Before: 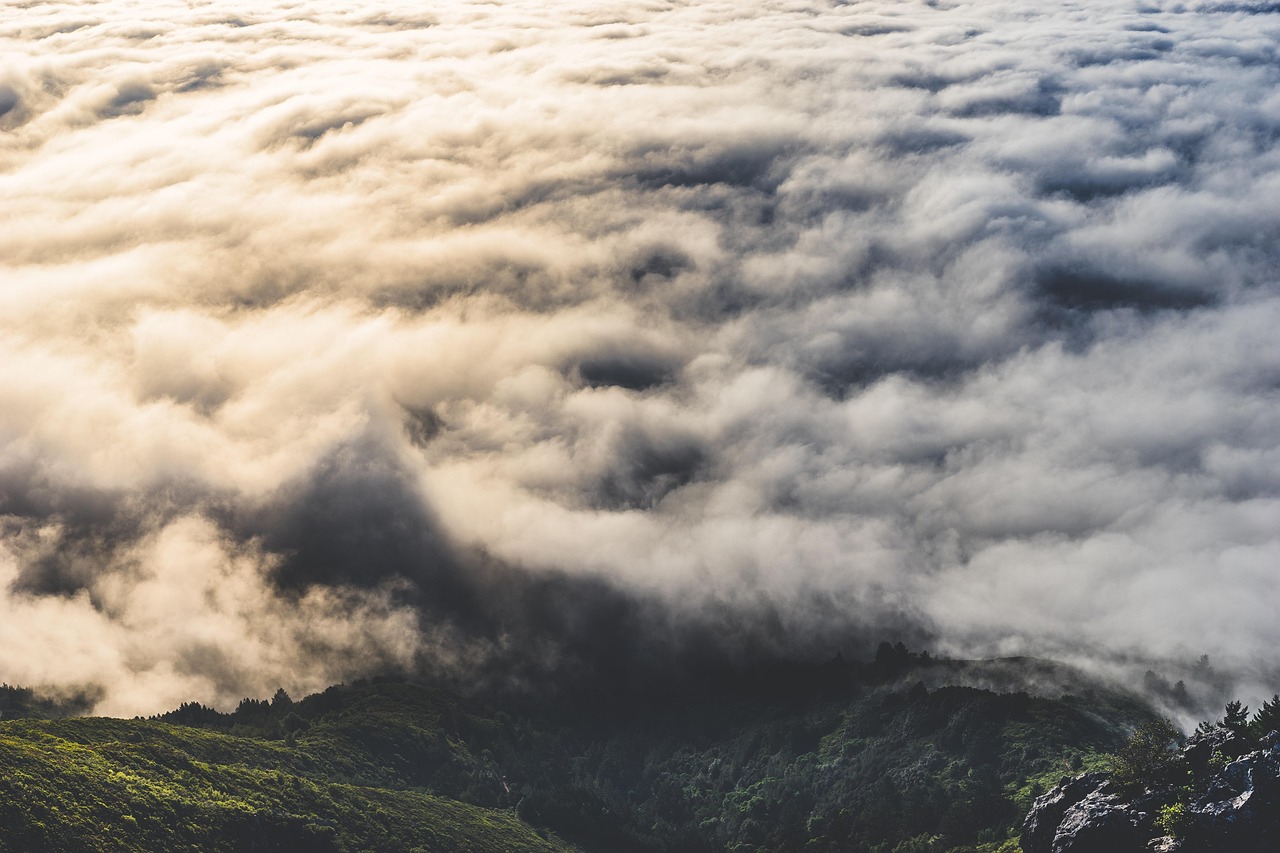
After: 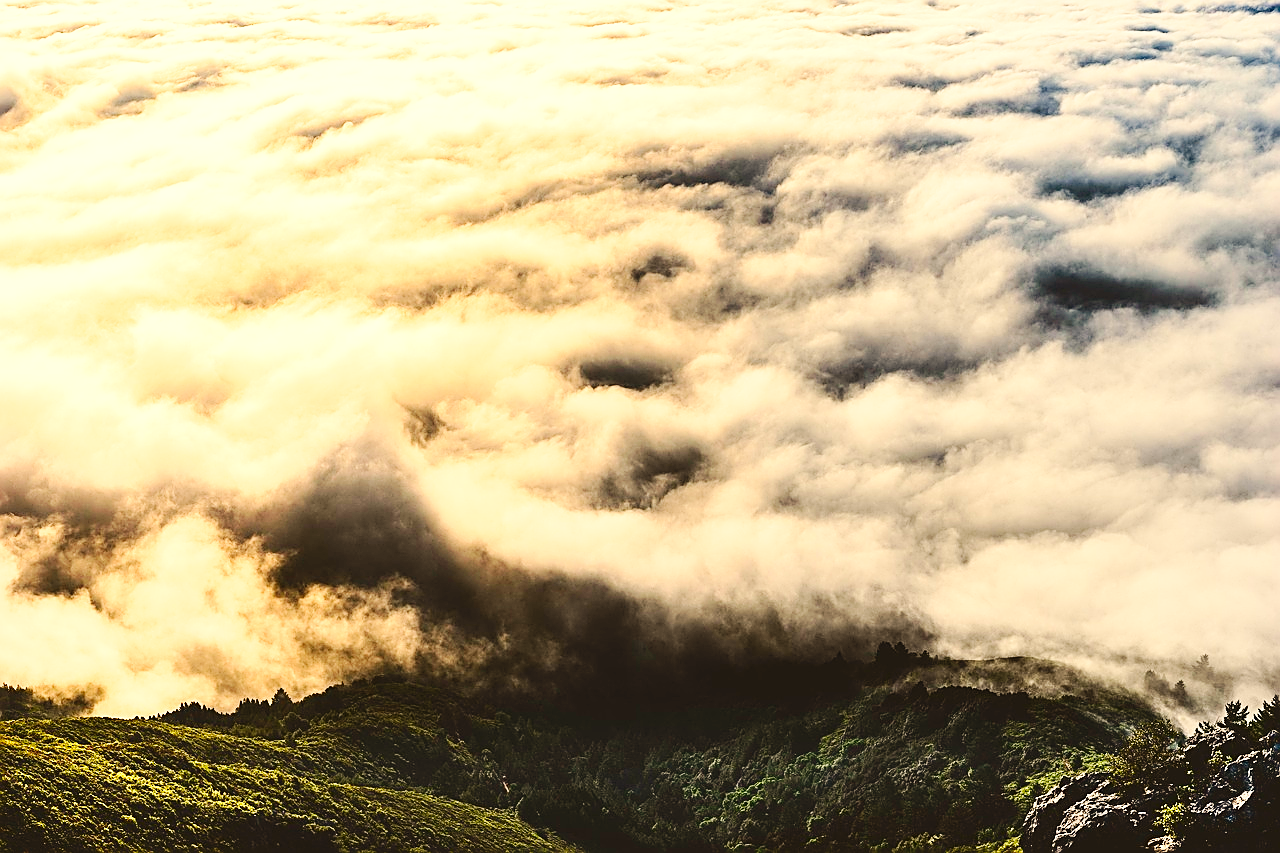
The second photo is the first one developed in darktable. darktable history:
base curve: curves: ch0 [(0, 0) (0.036, 0.025) (0.121, 0.166) (0.206, 0.329) (0.605, 0.79) (1, 1)], preserve colors none
contrast brightness saturation: contrast 0.16, saturation 0.32
white balance: red 1.123, blue 0.83
exposure: black level correction 0.005, exposure 0.417 EV, compensate highlight preservation false
sharpen: amount 0.75
